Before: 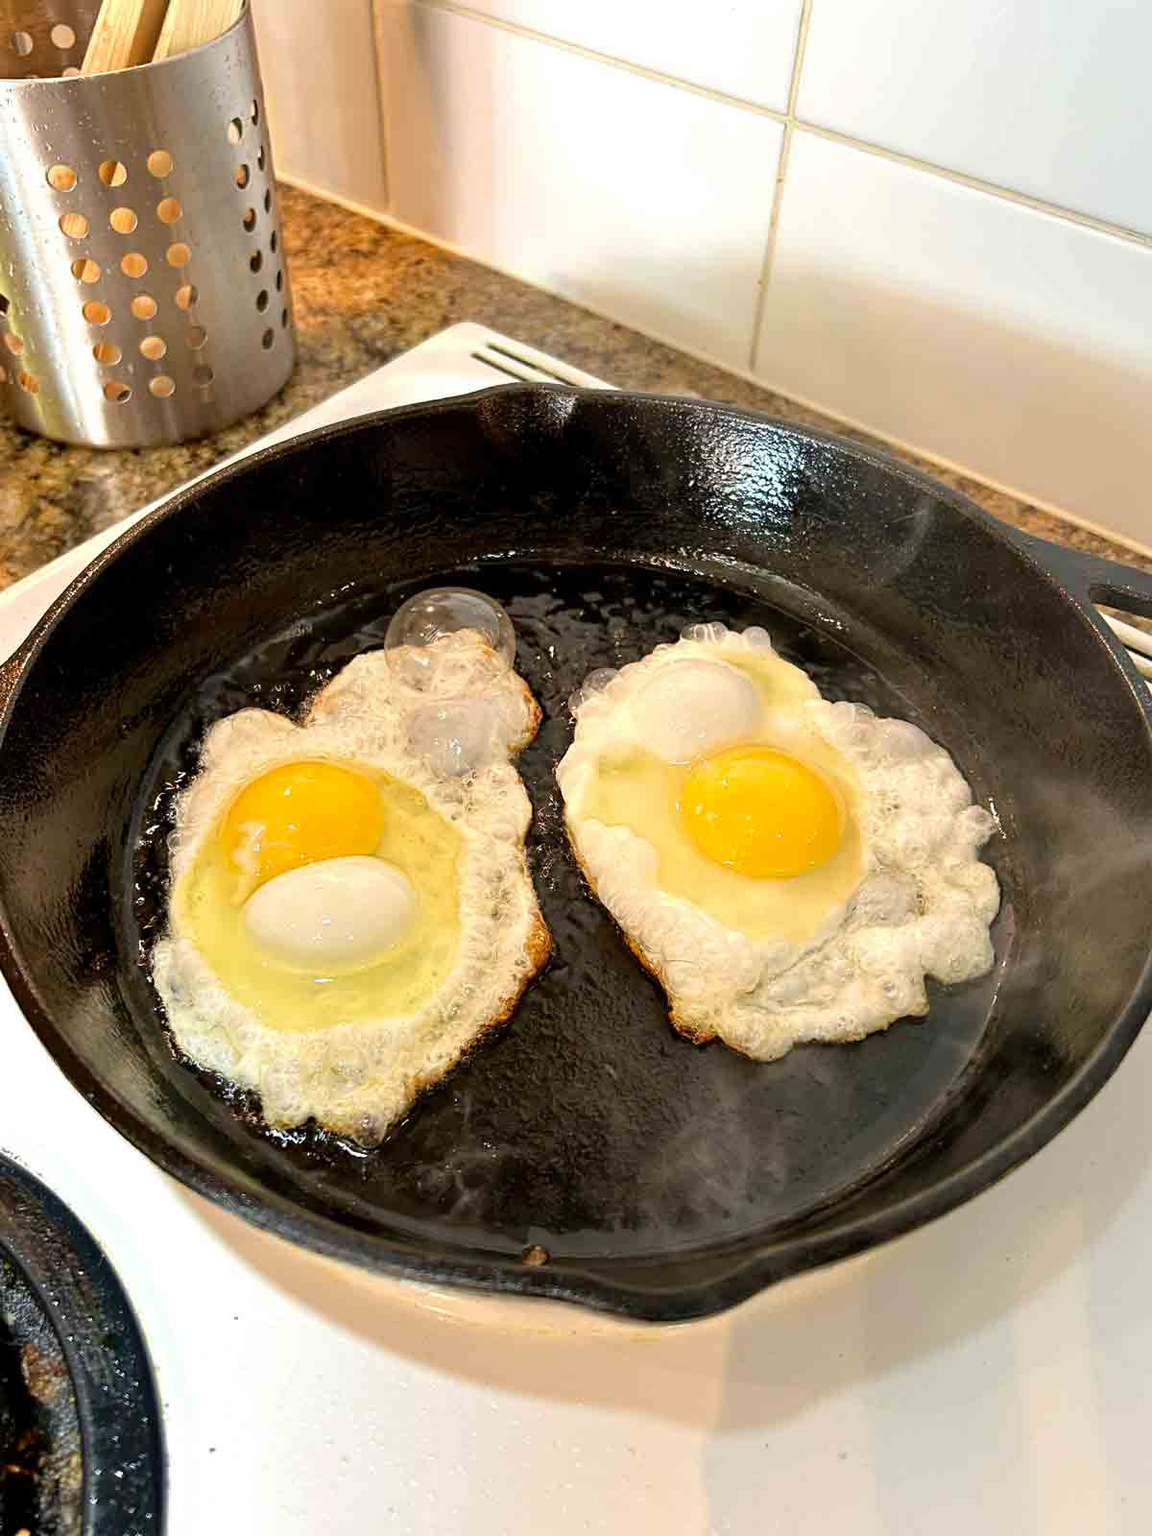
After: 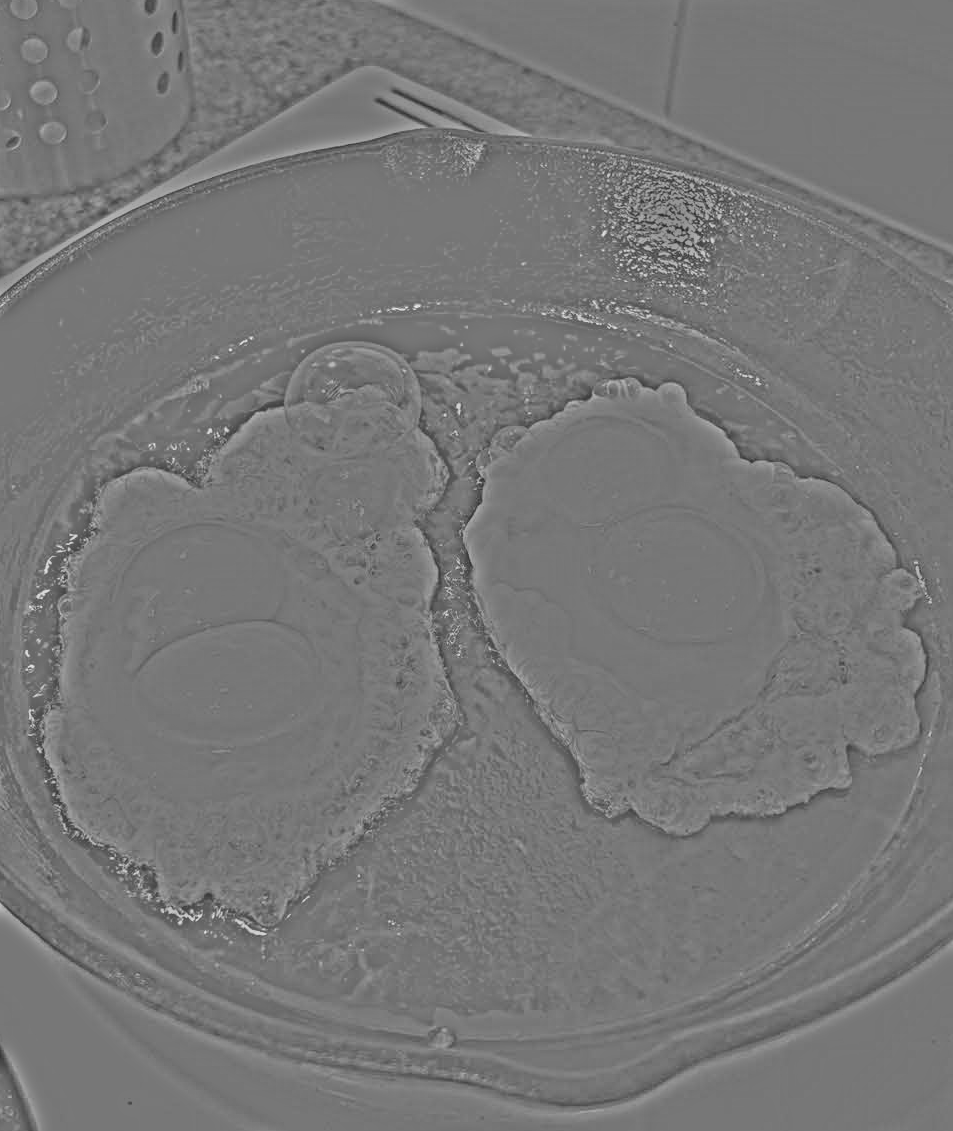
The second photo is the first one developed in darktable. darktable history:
local contrast: on, module defaults
highpass: sharpness 25.84%, contrast boost 14.94%
crop: left 9.712%, top 16.928%, right 10.845%, bottom 12.332%
bloom: size 16%, threshold 98%, strength 20%
contrast brightness saturation: contrast -0.19, saturation 0.19
